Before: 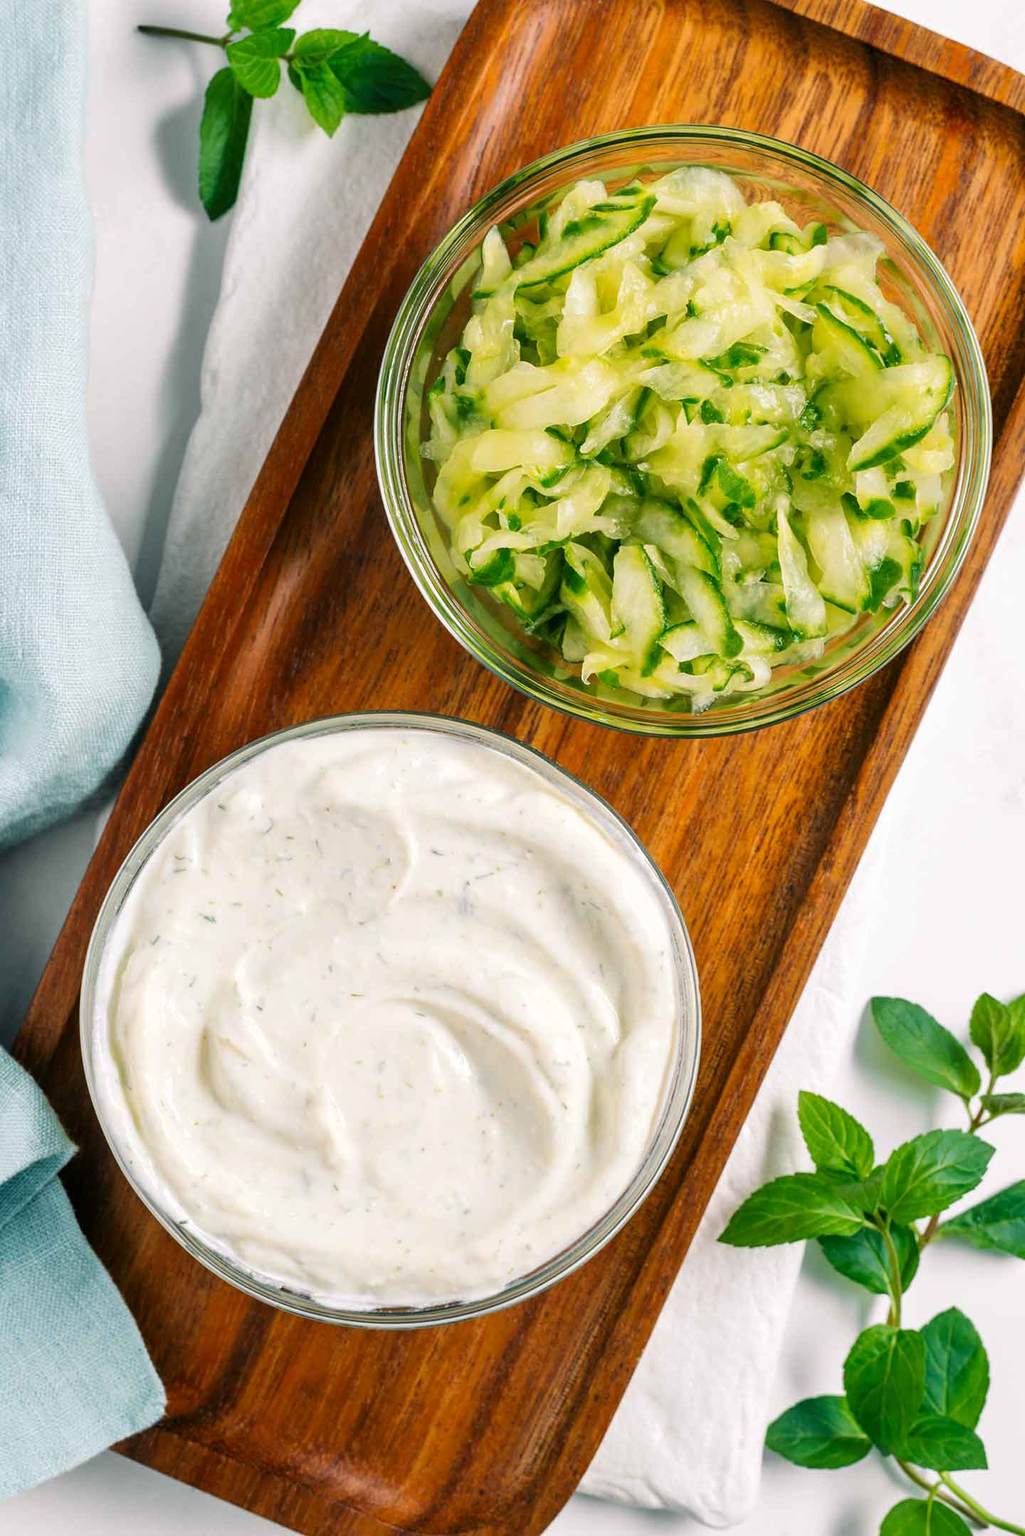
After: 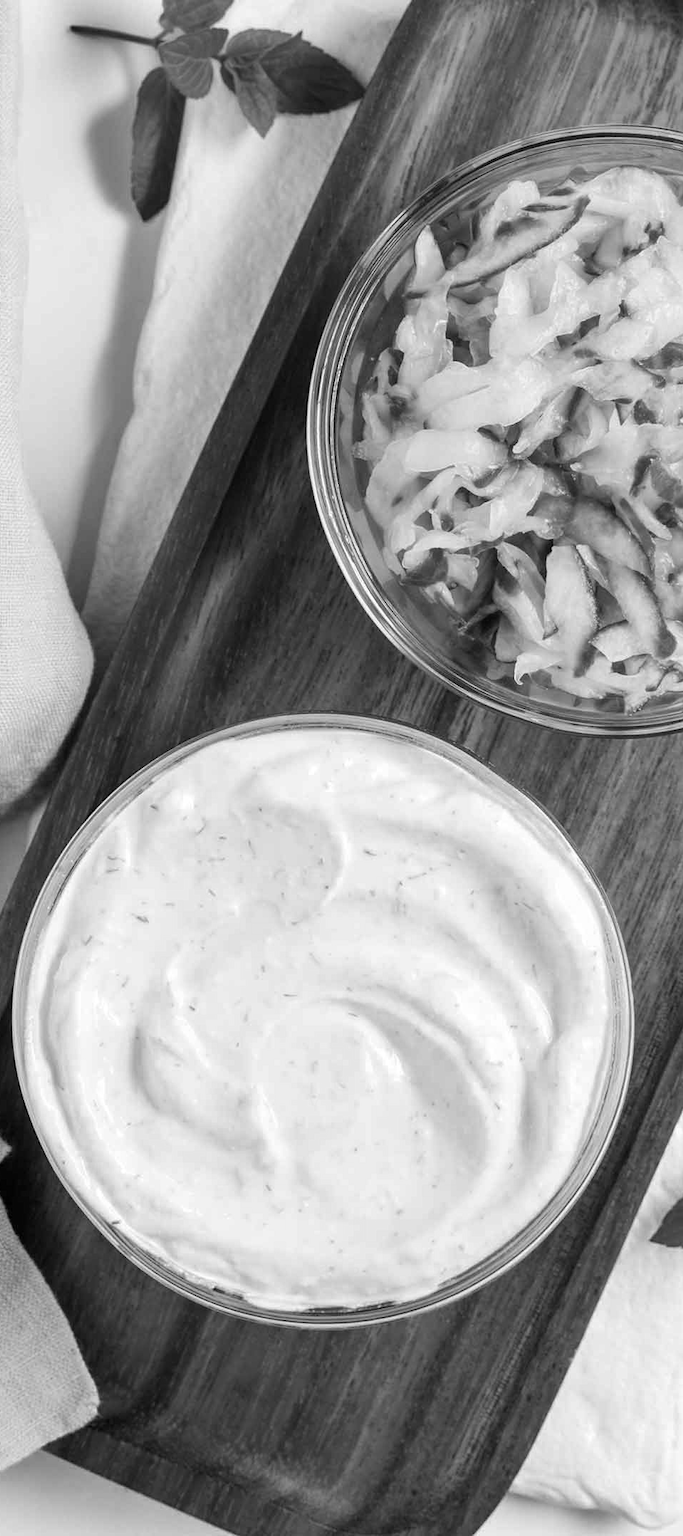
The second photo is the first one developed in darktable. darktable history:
crop and rotate: left 6.617%, right 26.717%
white balance: red 1.009, blue 1.027
monochrome: on, module defaults
color zones: curves: ch0 [(0, 0.5) (0.125, 0.4) (0.25, 0.5) (0.375, 0.4) (0.5, 0.4) (0.625, 0.35) (0.75, 0.35) (0.875, 0.5)]; ch1 [(0, 0.35) (0.125, 0.45) (0.25, 0.35) (0.375, 0.35) (0.5, 0.35) (0.625, 0.35) (0.75, 0.45) (0.875, 0.35)]; ch2 [(0, 0.6) (0.125, 0.5) (0.25, 0.5) (0.375, 0.6) (0.5, 0.6) (0.625, 0.5) (0.75, 0.5) (0.875, 0.5)]
